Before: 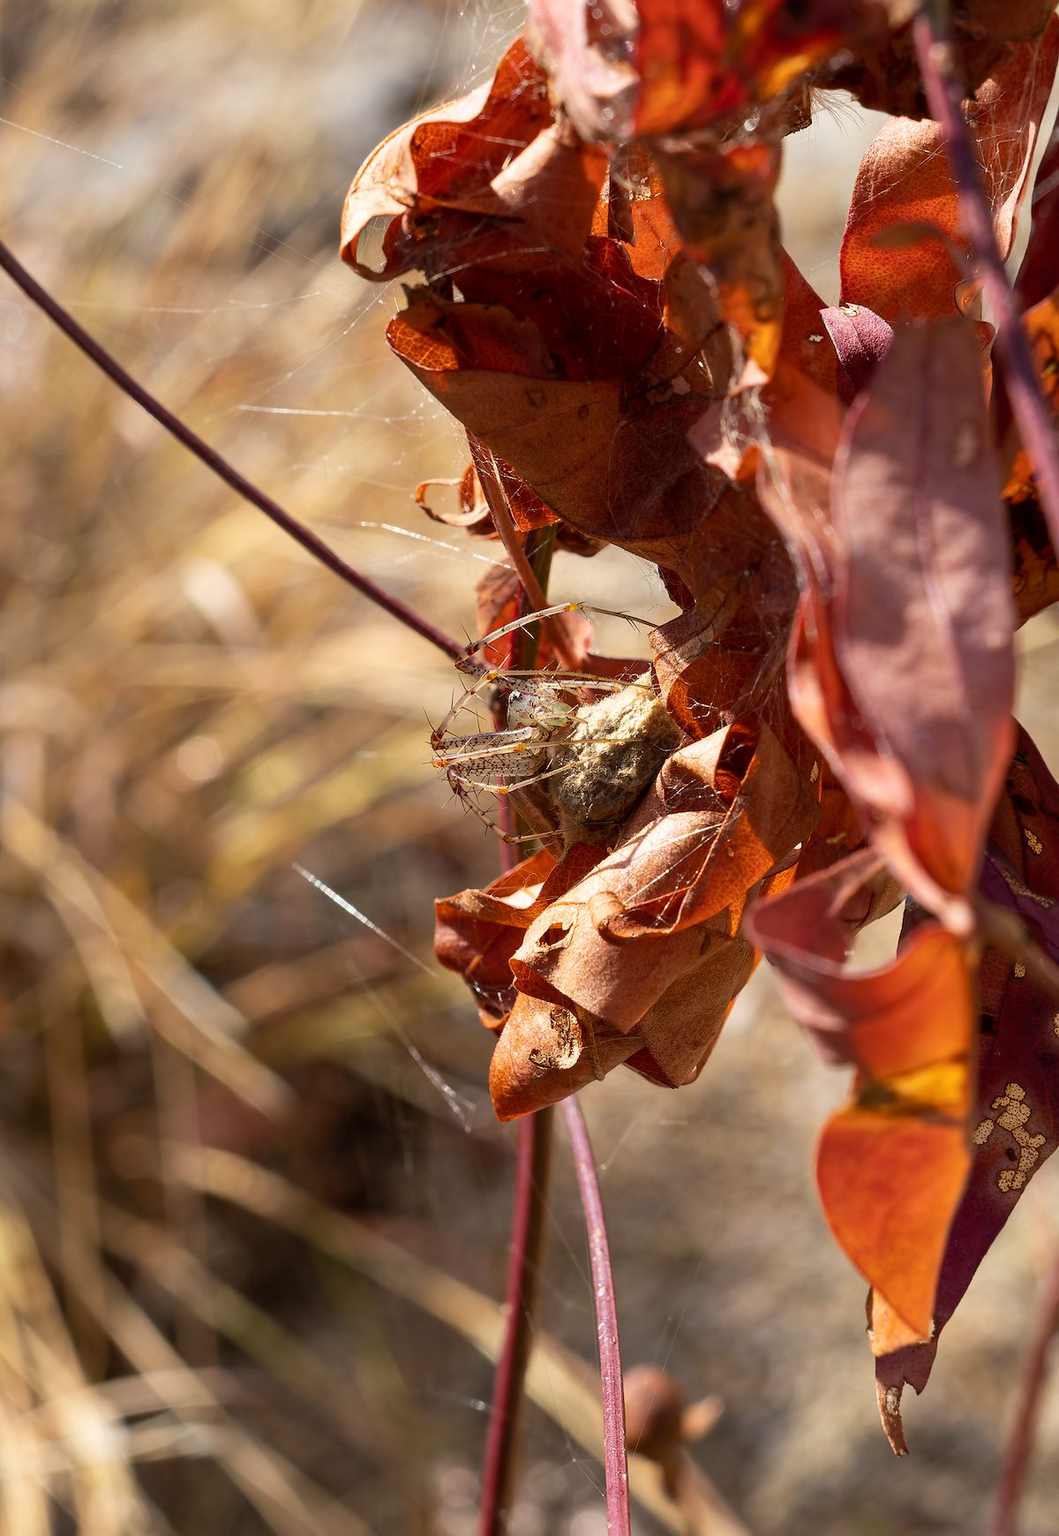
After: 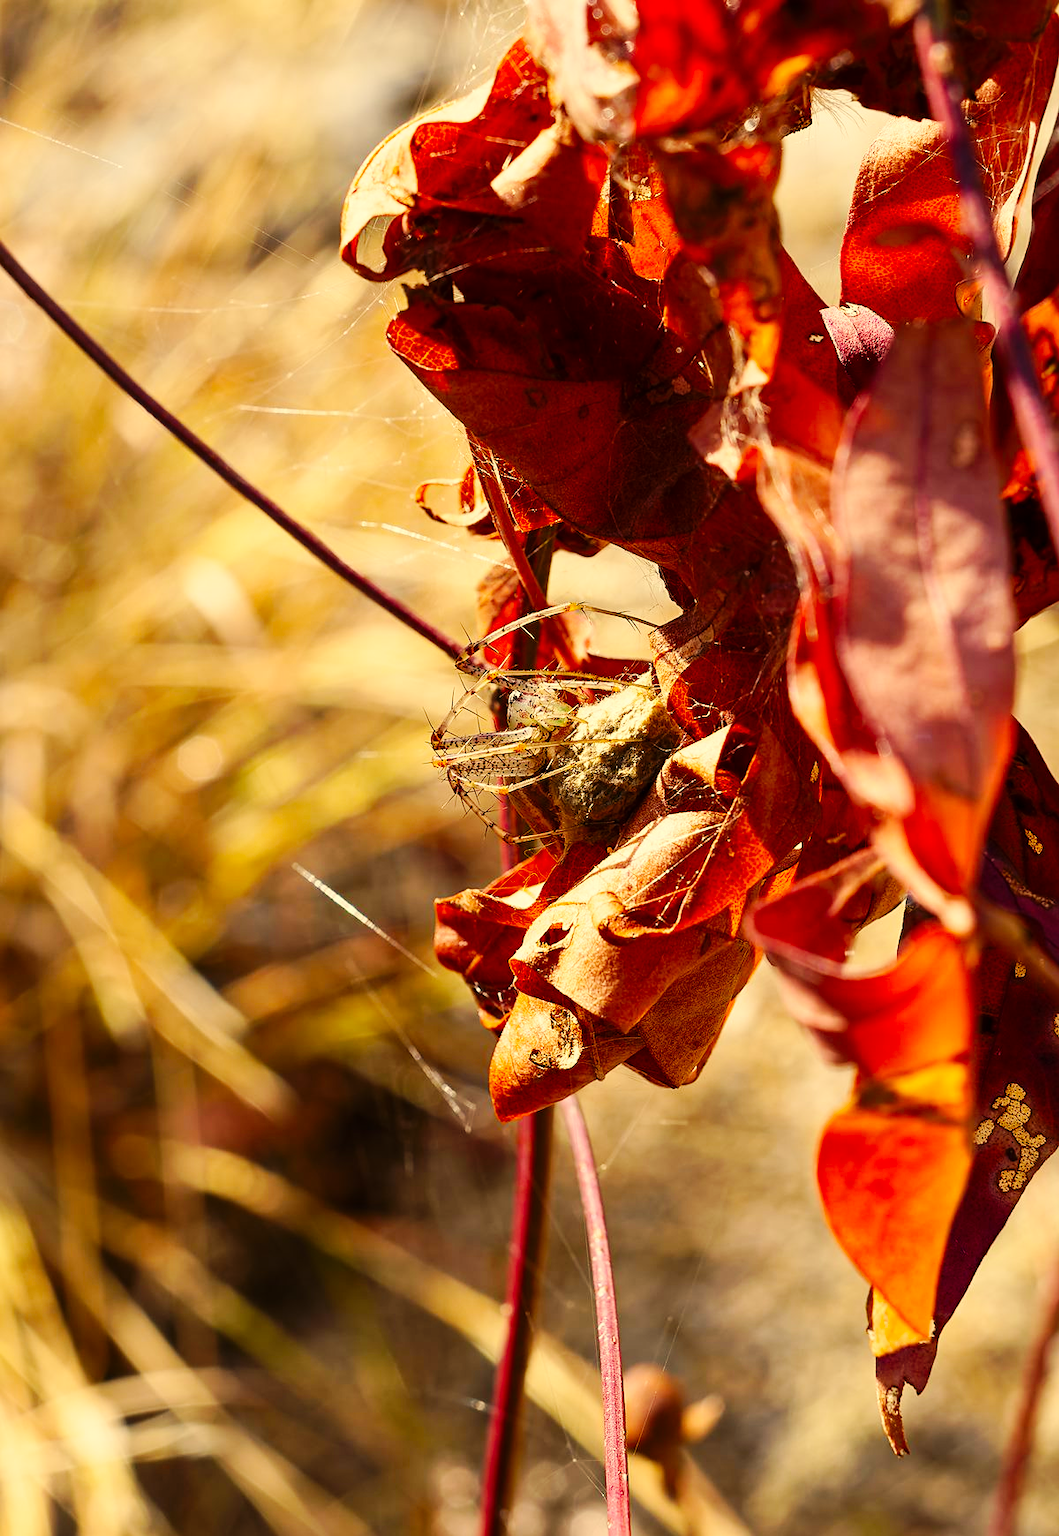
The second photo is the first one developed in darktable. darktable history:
base curve: curves: ch0 [(0, 0) (0.032, 0.025) (0.121, 0.166) (0.206, 0.329) (0.605, 0.79) (1, 1)], preserve colors none
contrast brightness saturation: contrast 0.041, saturation 0.151
color correction: highlights a* 2.3, highlights b* 22.8
sharpen: amount 0.213
